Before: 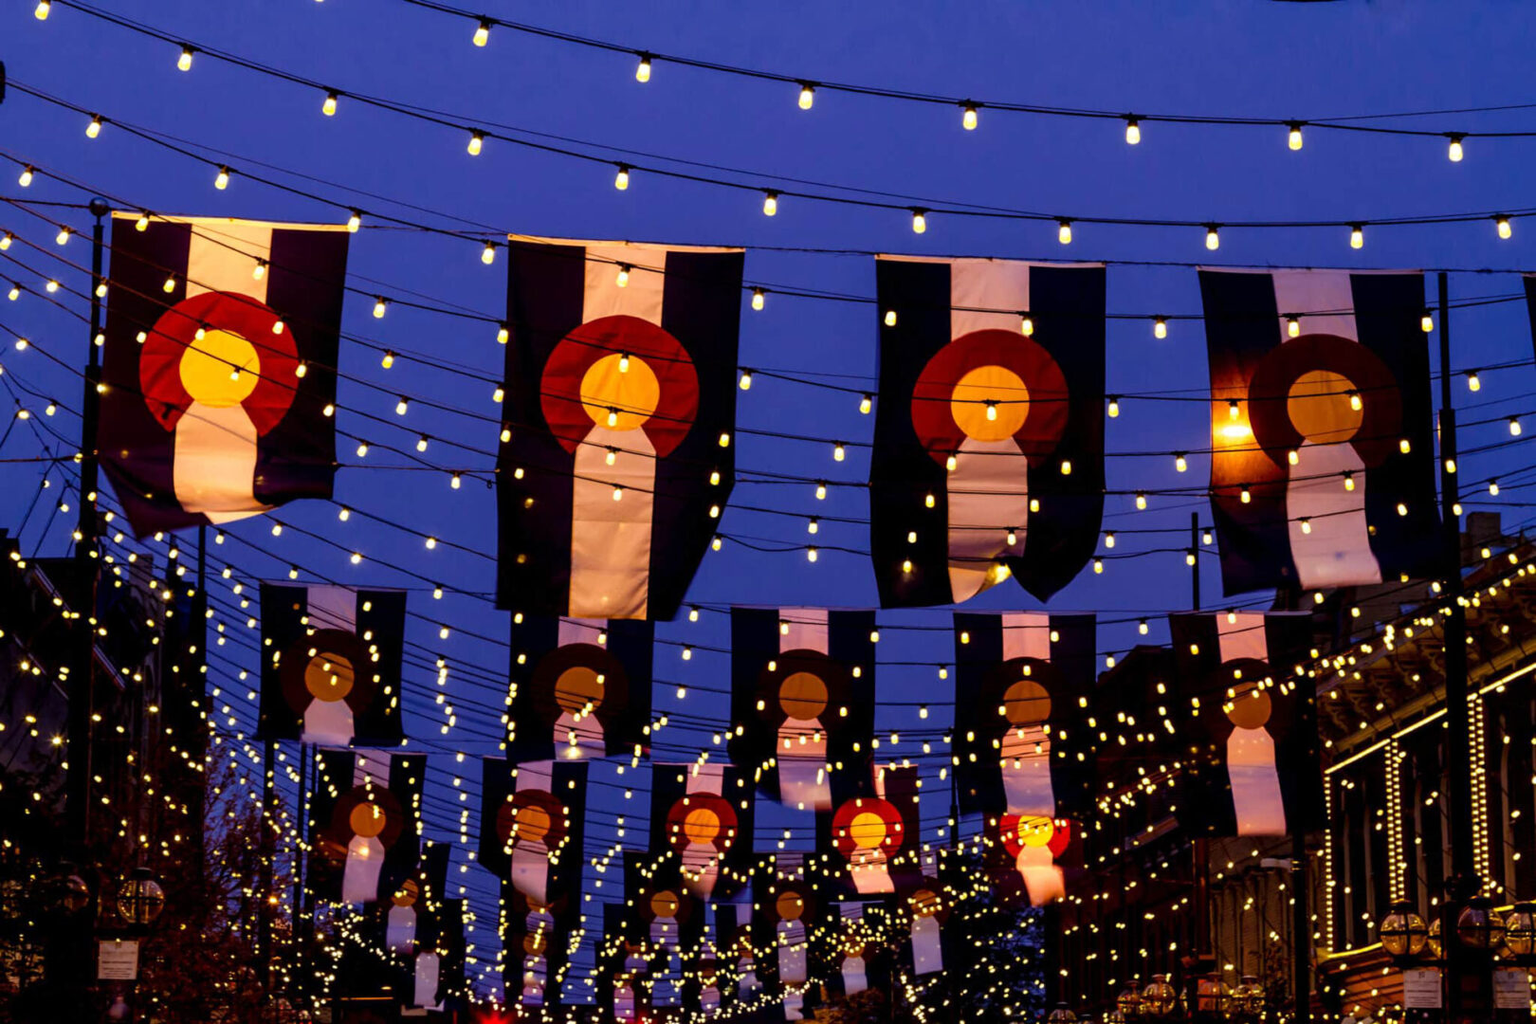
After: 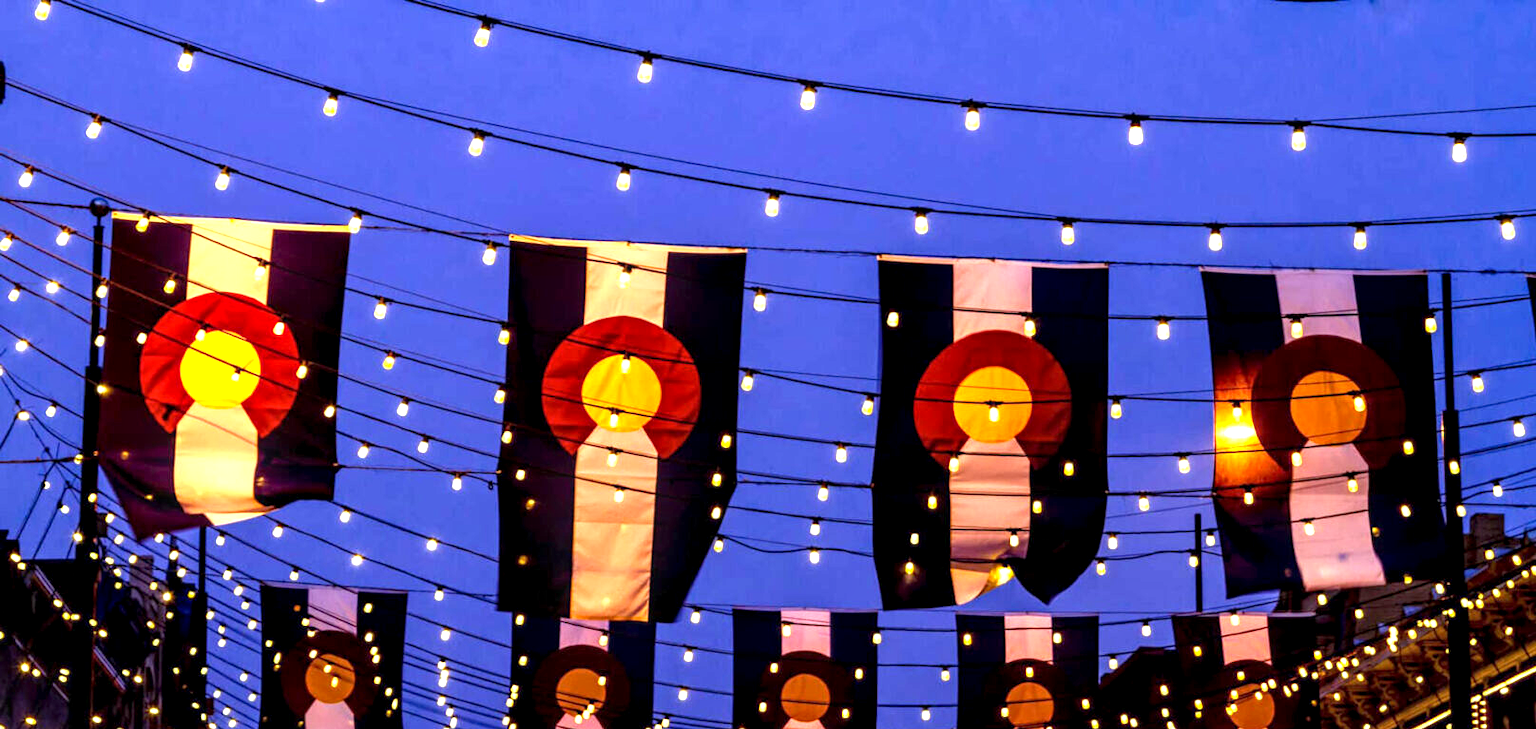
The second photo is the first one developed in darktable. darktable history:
crop: right 0.001%, bottom 28.842%
exposure: black level correction 0.001, exposure 1.301 EV, compensate exposure bias true, compensate highlight preservation false
local contrast: on, module defaults
